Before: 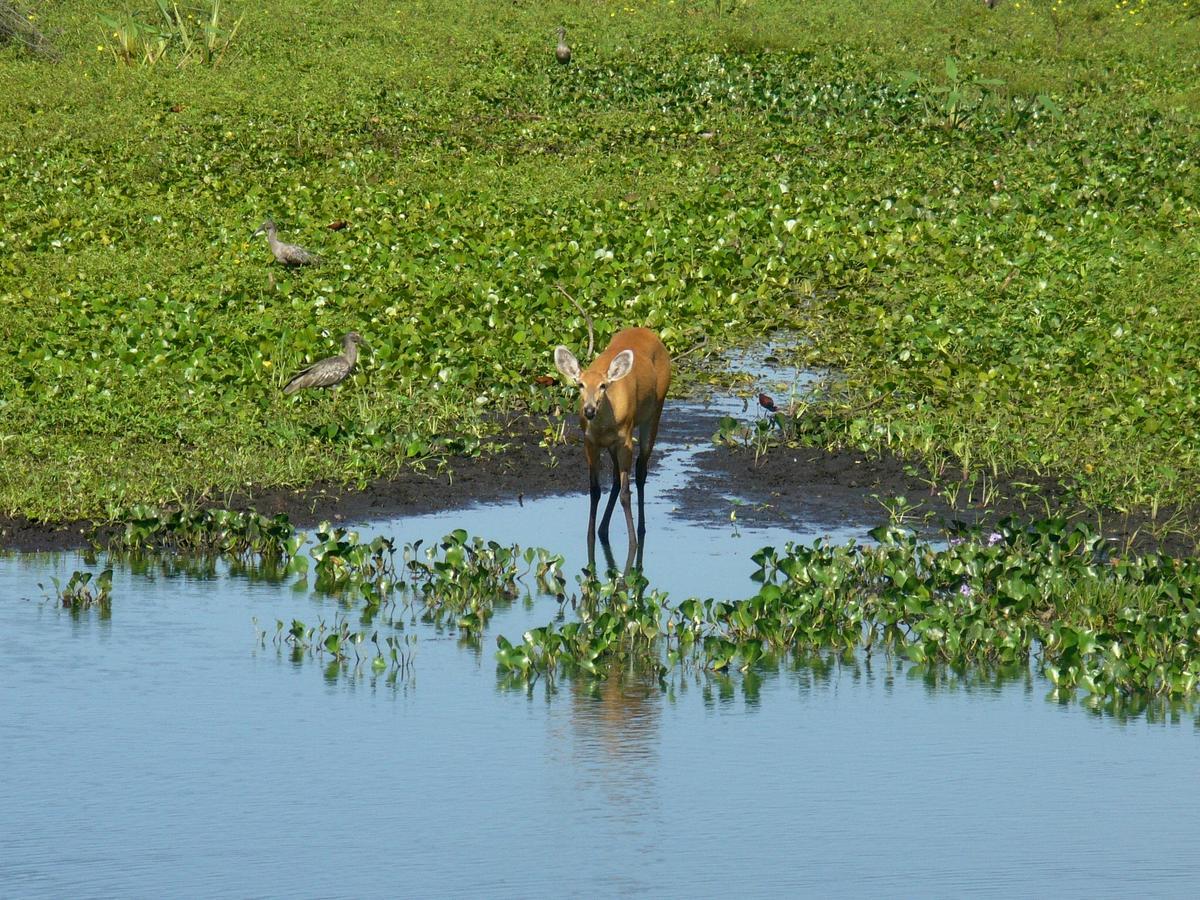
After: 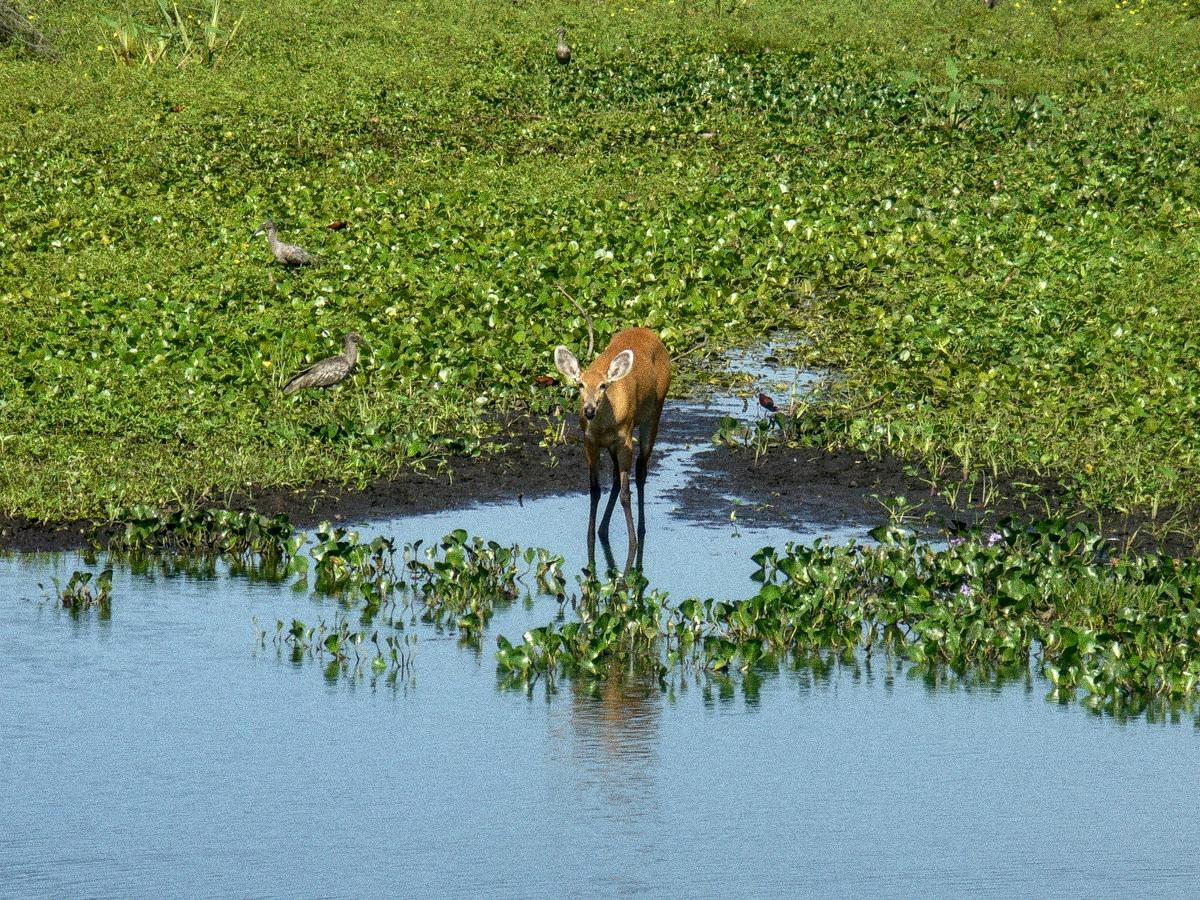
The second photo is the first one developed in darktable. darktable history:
local contrast: highlights 40%, shadows 60%, detail 136%, midtone range 0.514
grain: coarseness 0.09 ISO, strength 40%
